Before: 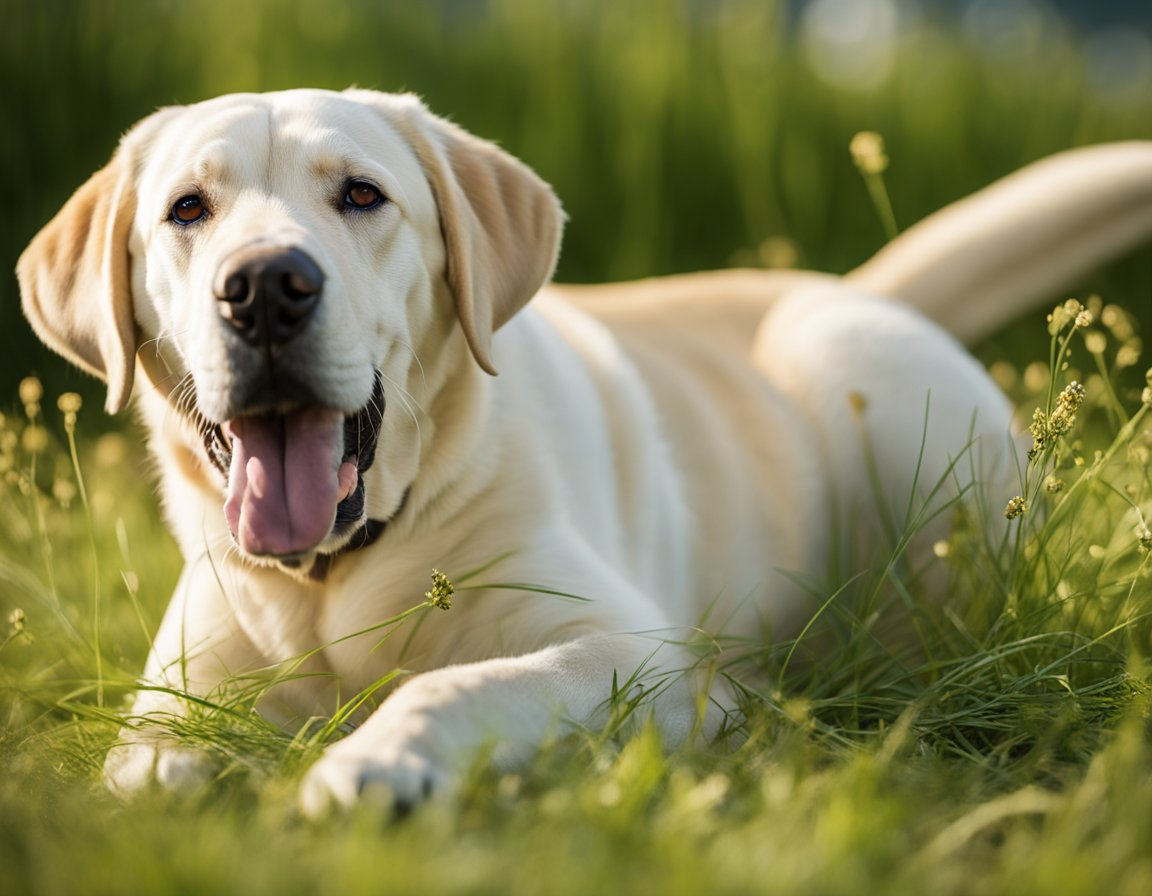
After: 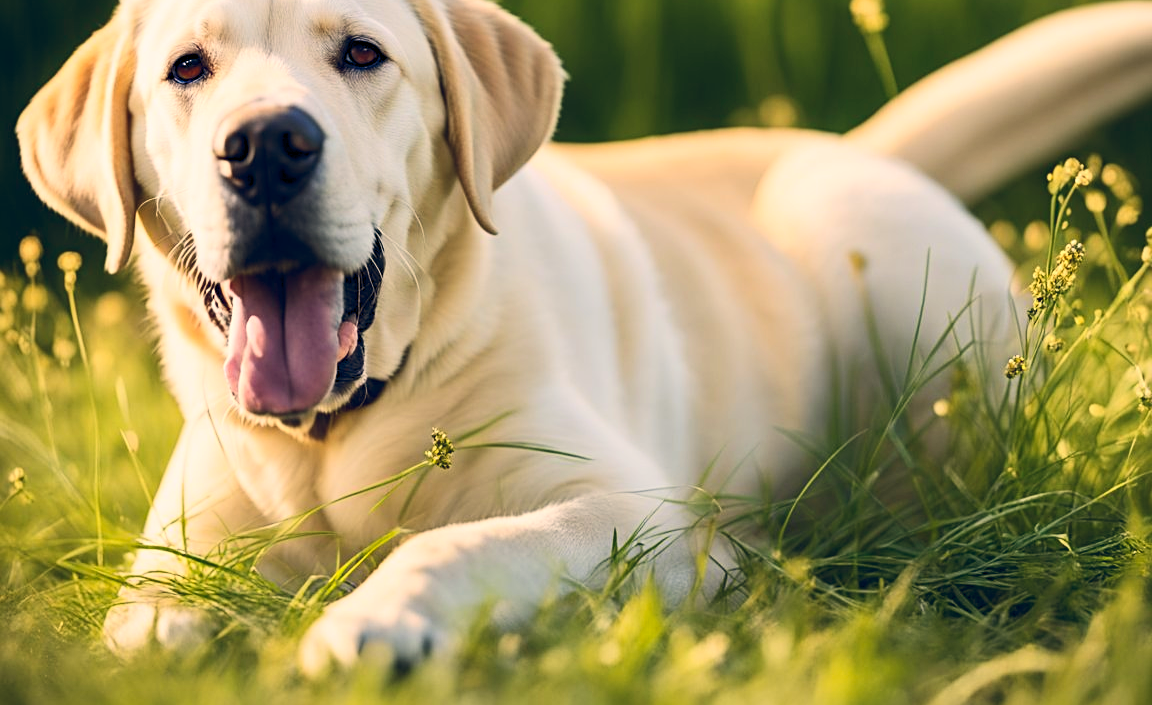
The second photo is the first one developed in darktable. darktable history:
base curve: curves: ch0 [(0, 0) (0.283, 0.295) (1, 1)], preserve colors none
sharpen: radius 2.529, amount 0.323
crop and rotate: top 15.774%, bottom 5.506%
contrast brightness saturation: contrast 0.23, brightness 0.1, saturation 0.29
color balance rgb: shadows lift › hue 87.51°, highlights gain › chroma 3.21%, highlights gain › hue 55.1°, global offset › chroma 0.15%, global offset › hue 253.66°, linear chroma grading › global chroma 0.5%
